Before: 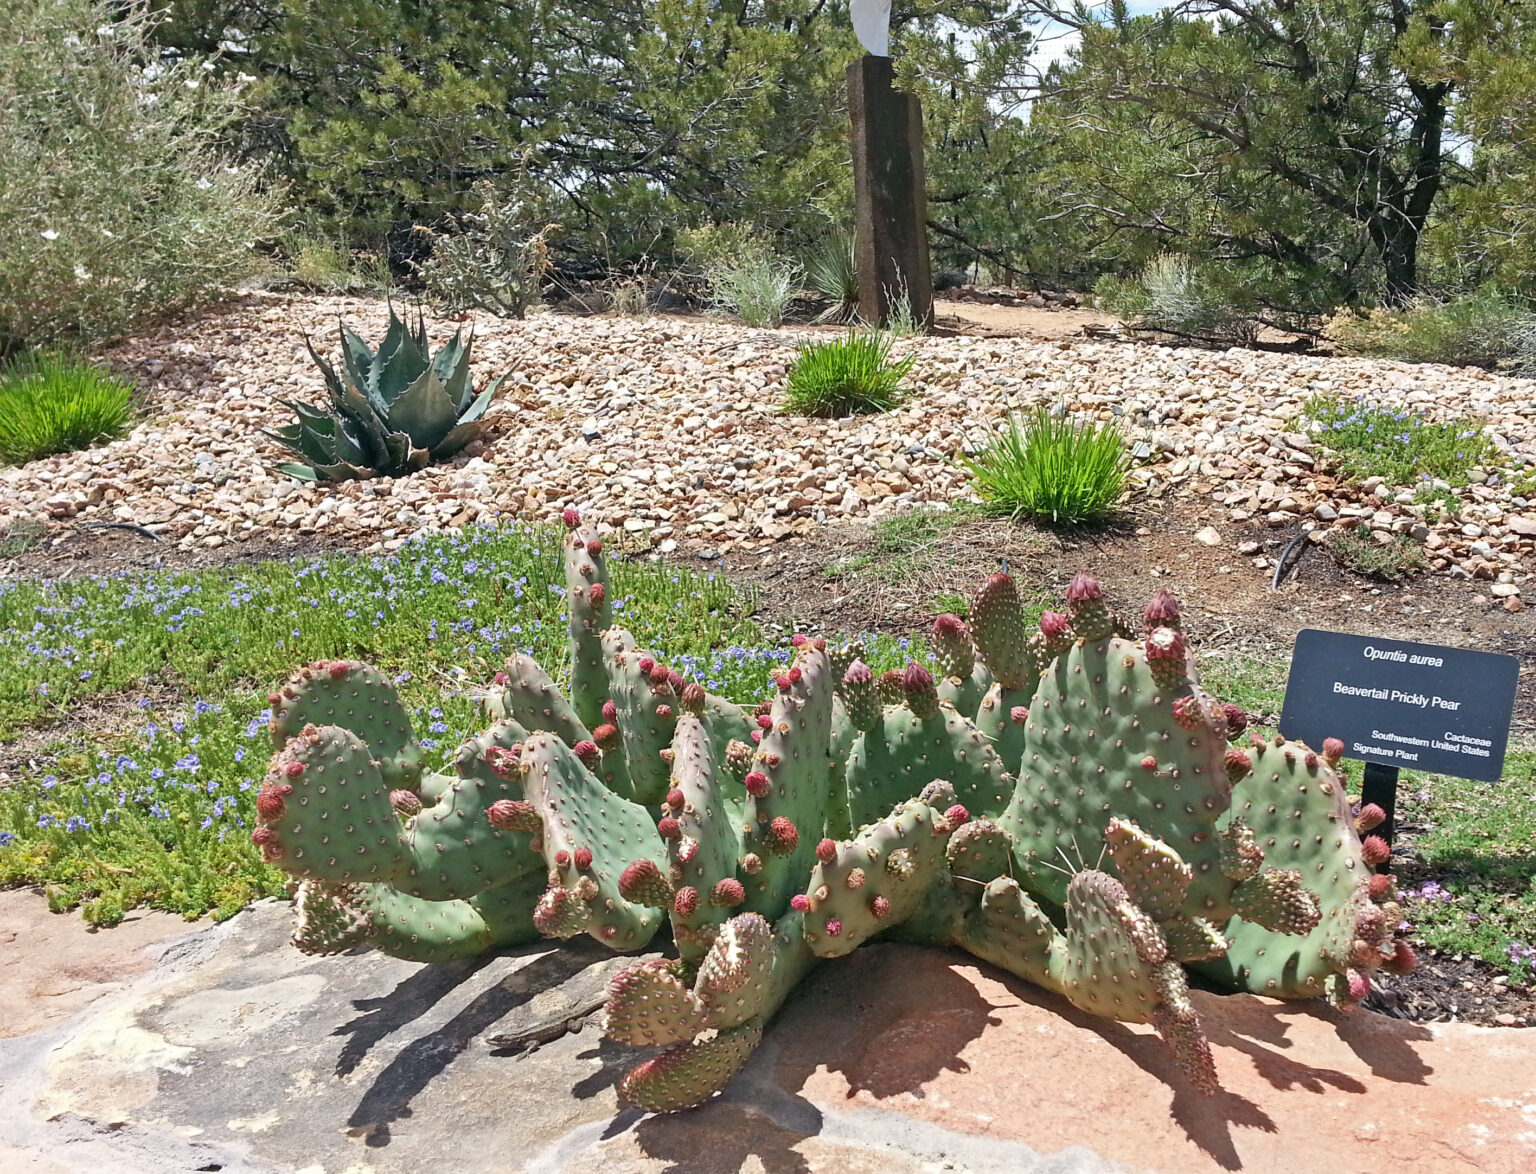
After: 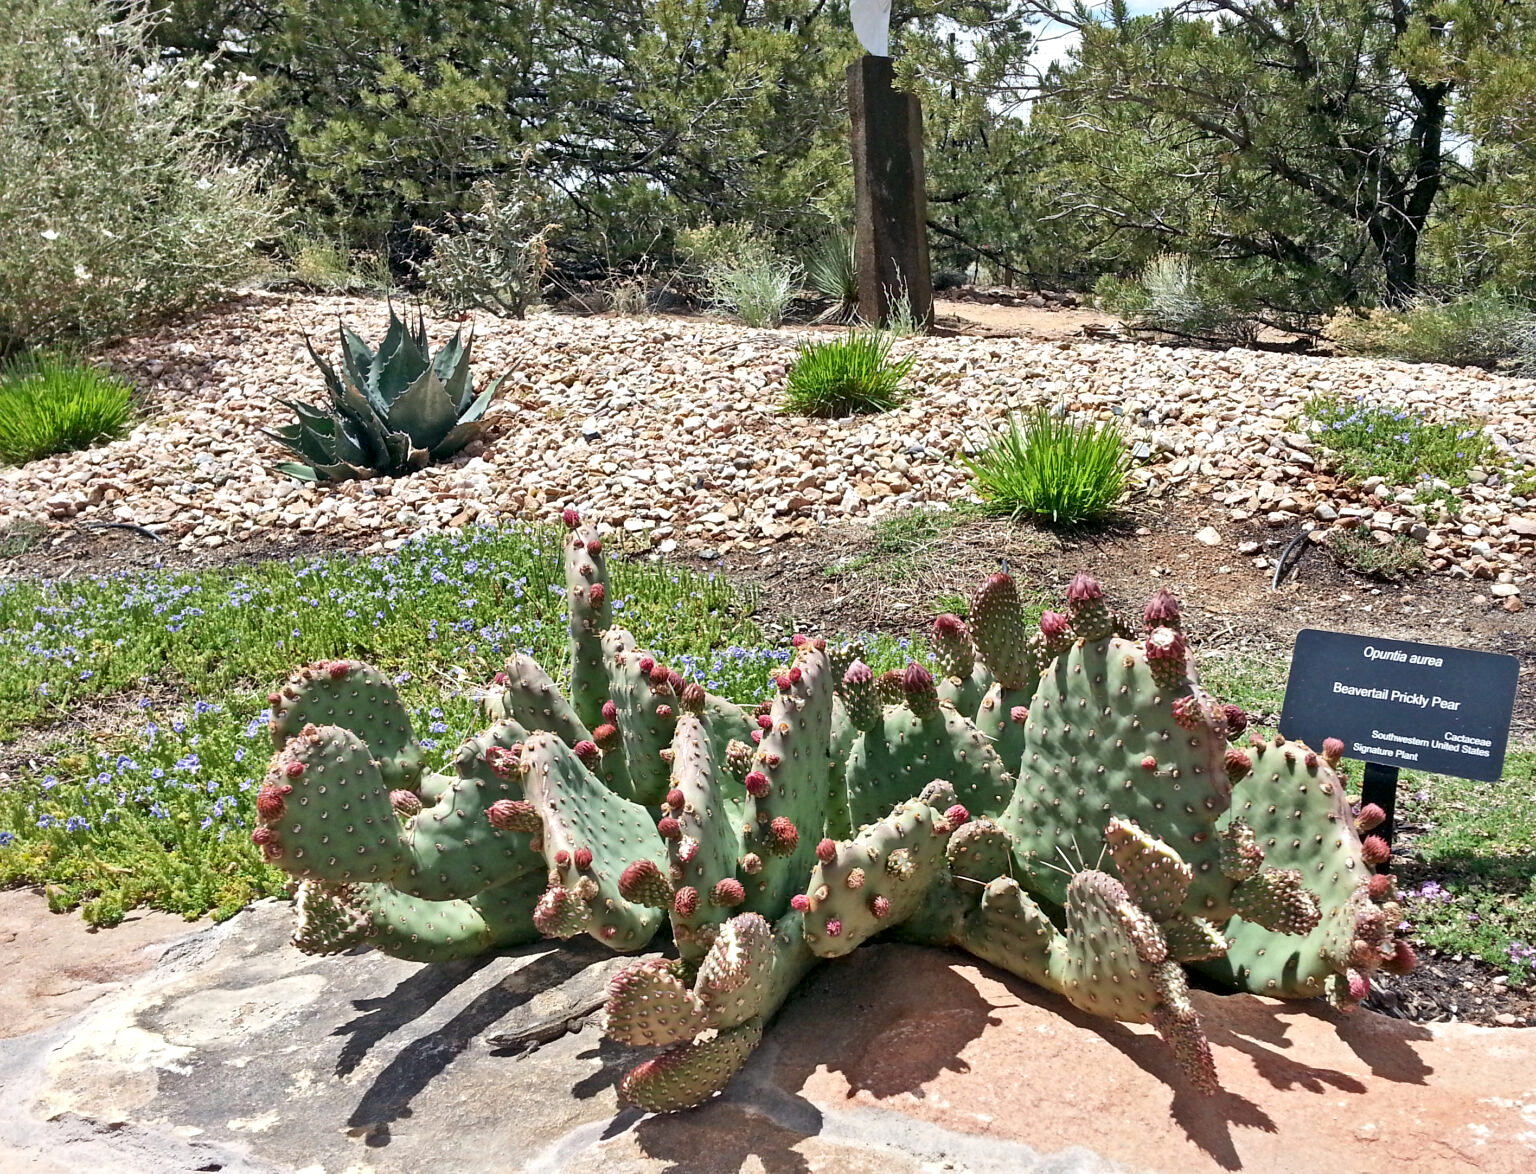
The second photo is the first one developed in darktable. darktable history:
local contrast: mode bilateral grid, contrast 26, coarseness 61, detail 151%, midtone range 0.2
